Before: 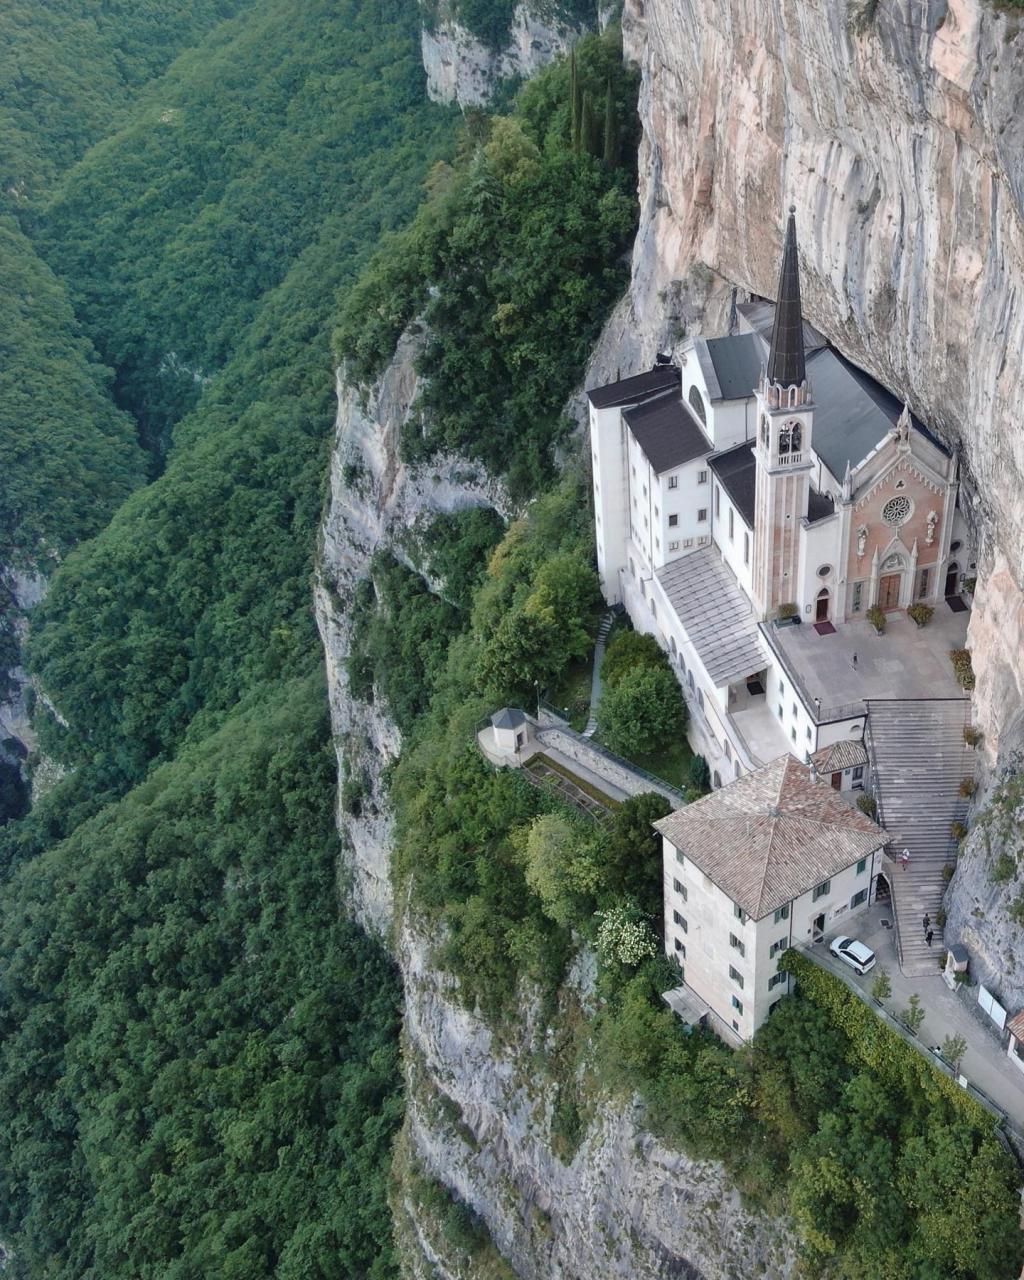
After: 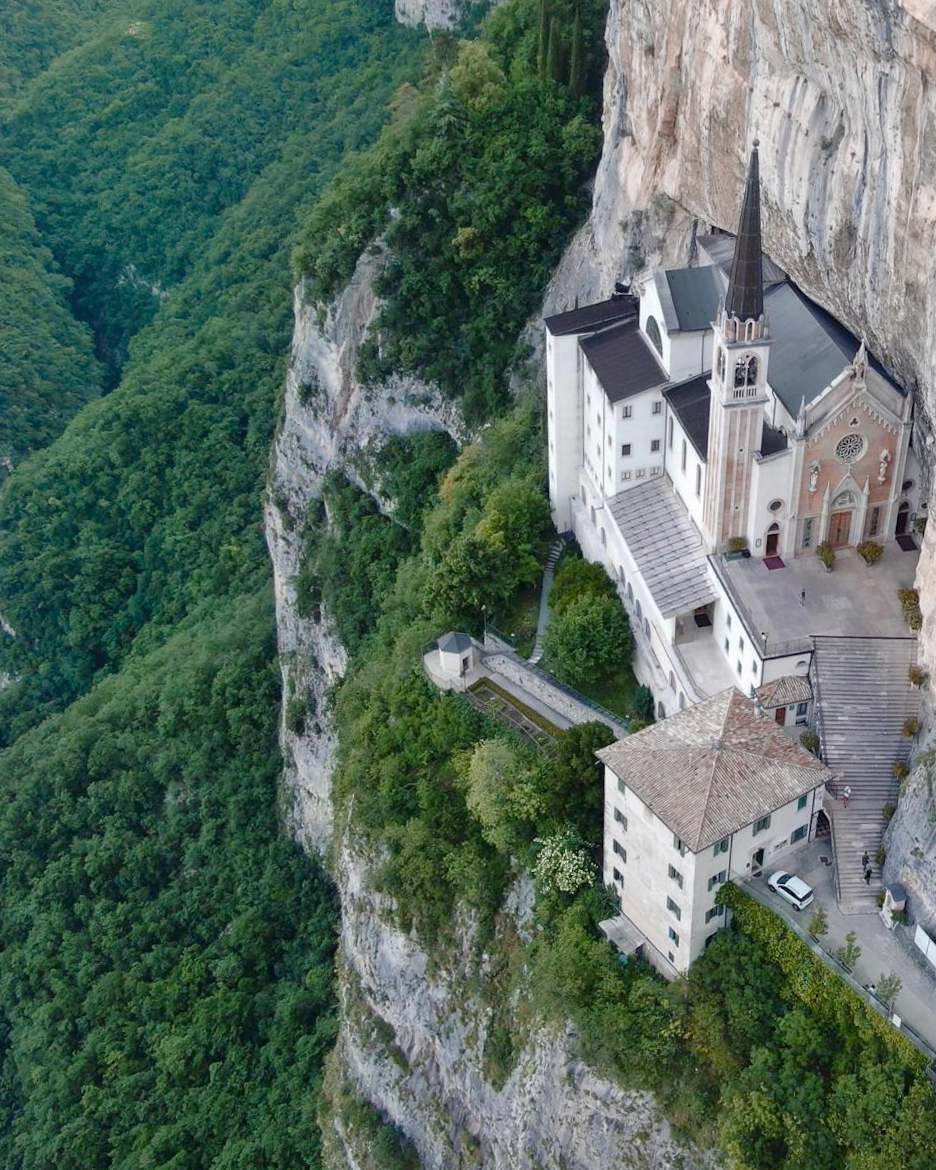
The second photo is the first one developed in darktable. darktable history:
crop and rotate: angle -1.96°, left 3.097%, top 4.154%, right 1.586%, bottom 0.529%
color balance rgb: perceptual saturation grading › global saturation 20%, perceptual saturation grading › highlights -50%, perceptual saturation grading › shadows 30%
